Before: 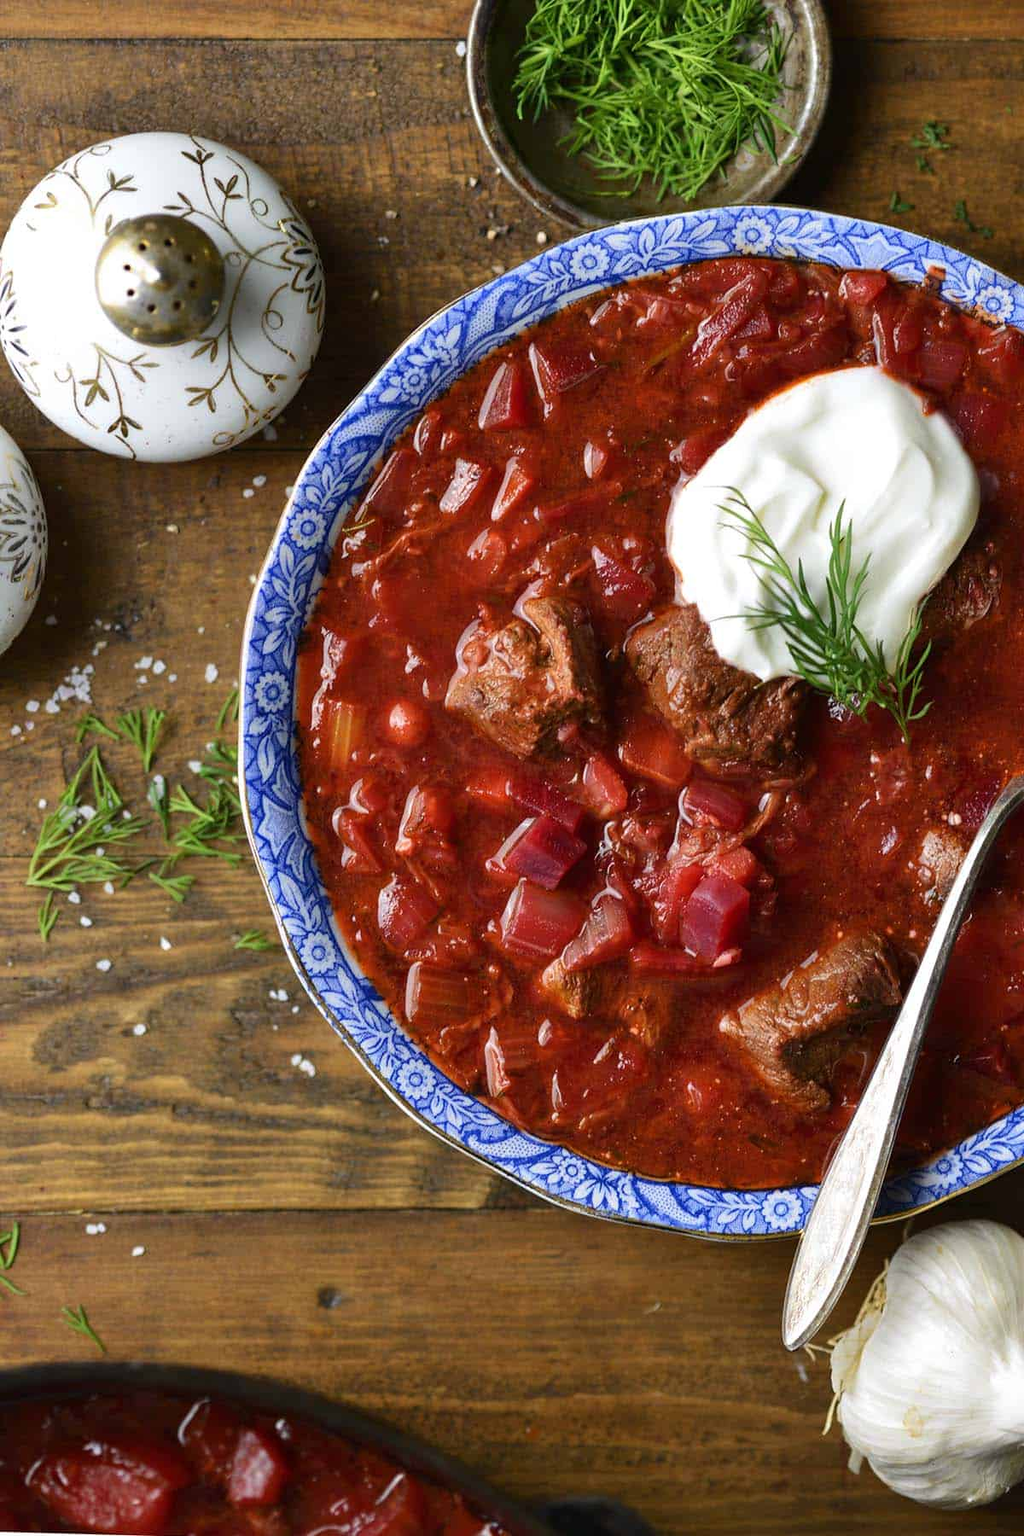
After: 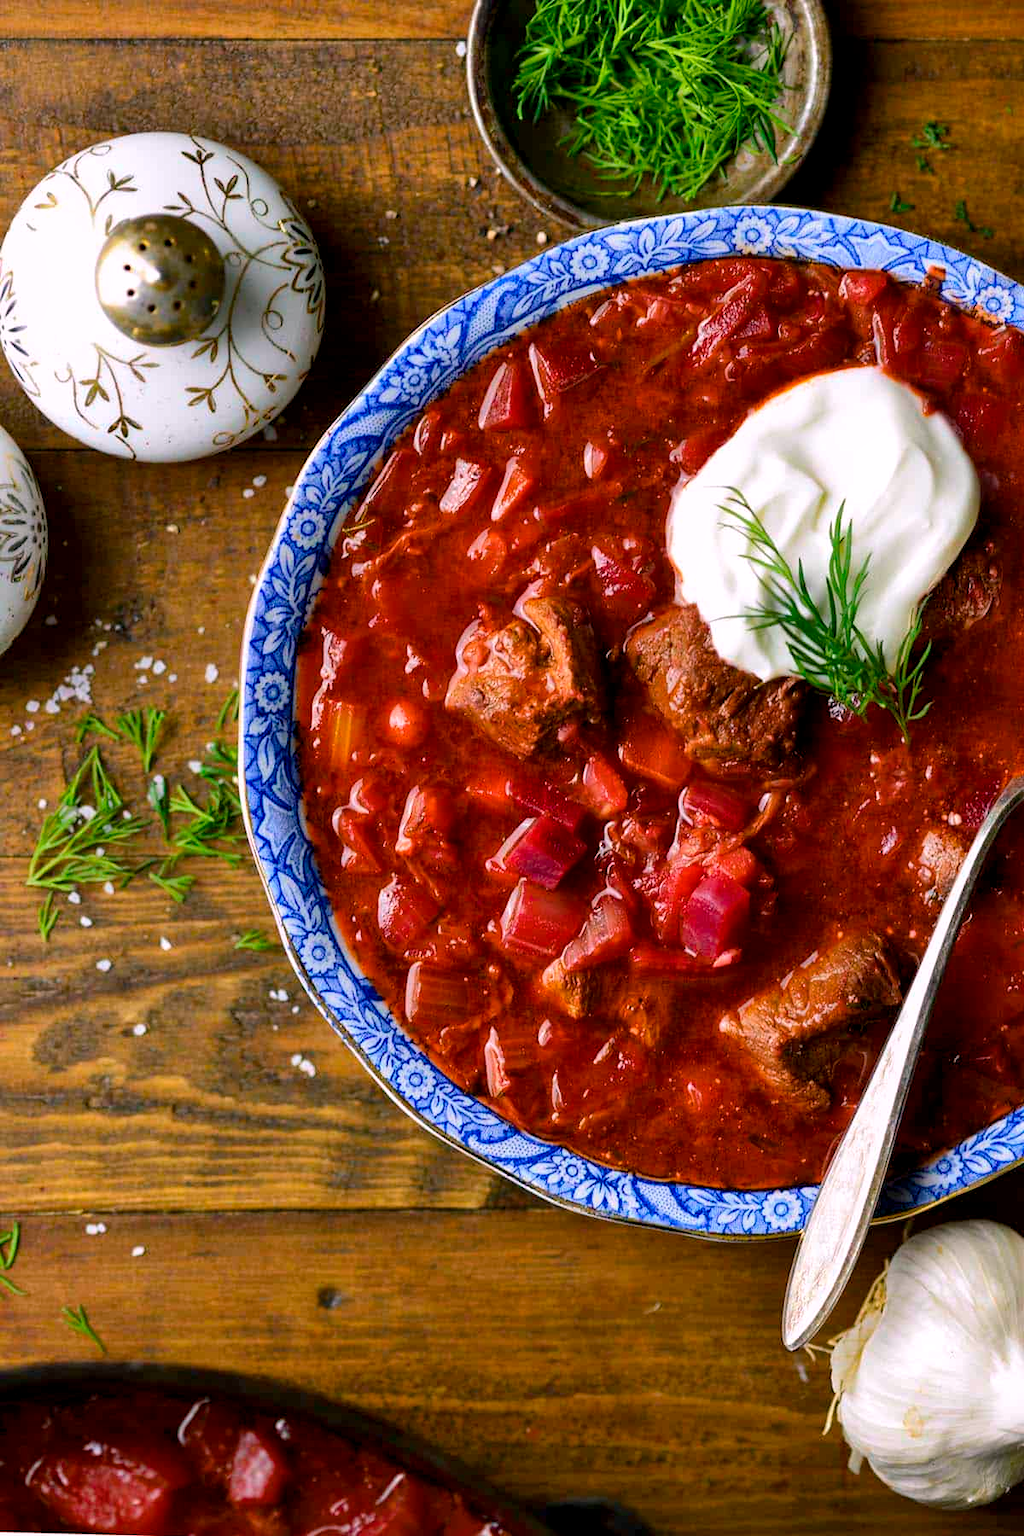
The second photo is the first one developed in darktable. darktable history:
local contrast: mode bilateral grid, contrast 20, coarseness 50, detail 120%, midtone range 0.2
color balance rgb: shadows lift › chroma 2%, shadows lift › hue 217.2°, power › chroma 0.25%, power › hue 60°, highlights gain › chroma 1.5%, highlights gain › hue 309.6°, global offset › luminance -0.25%, perceptual saturation grading › global saturation 15%, global vibrance 15%
